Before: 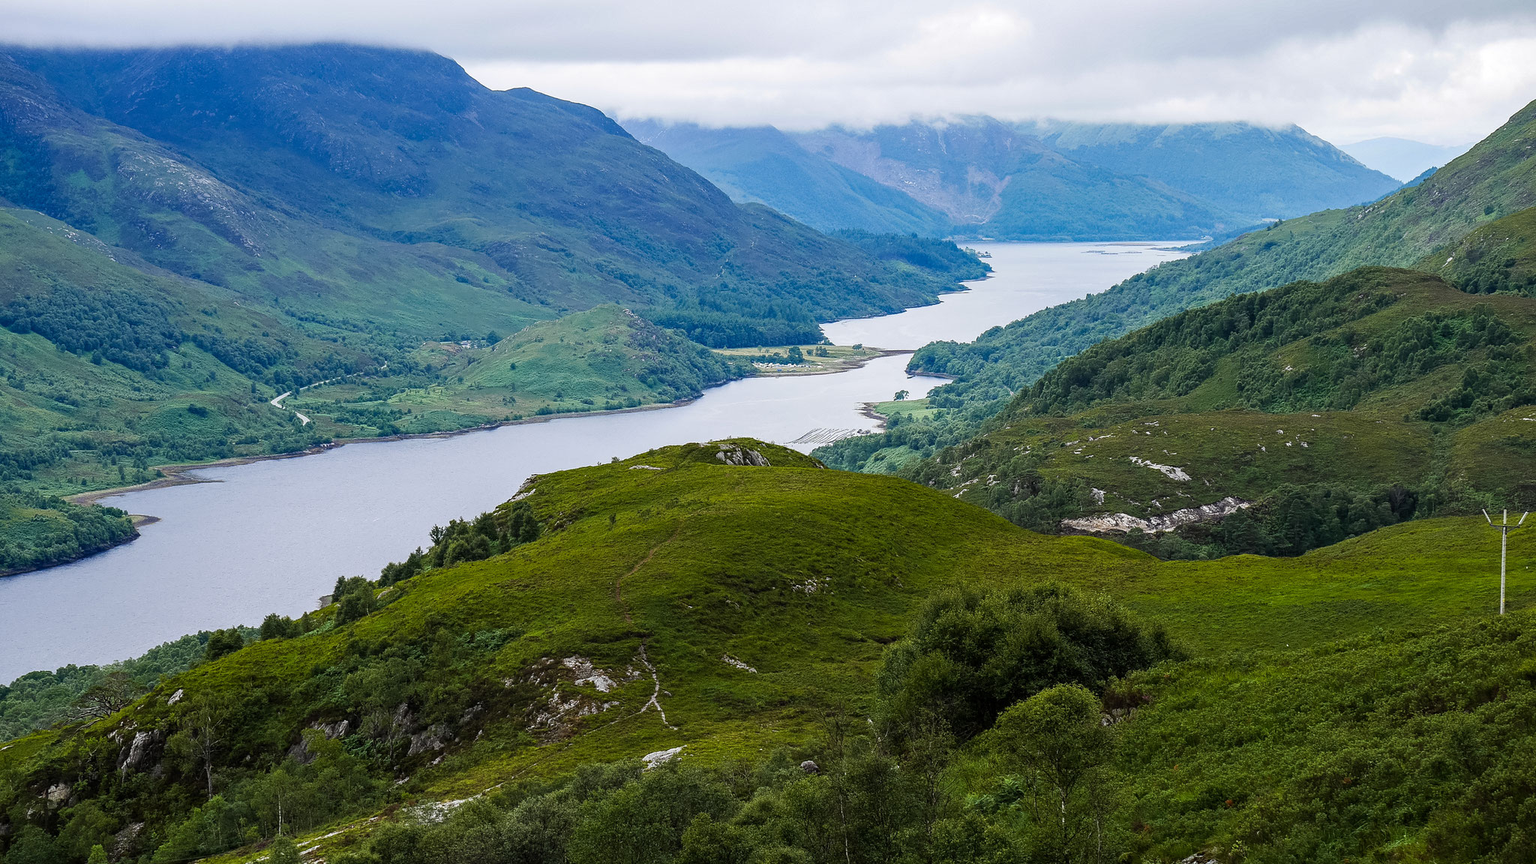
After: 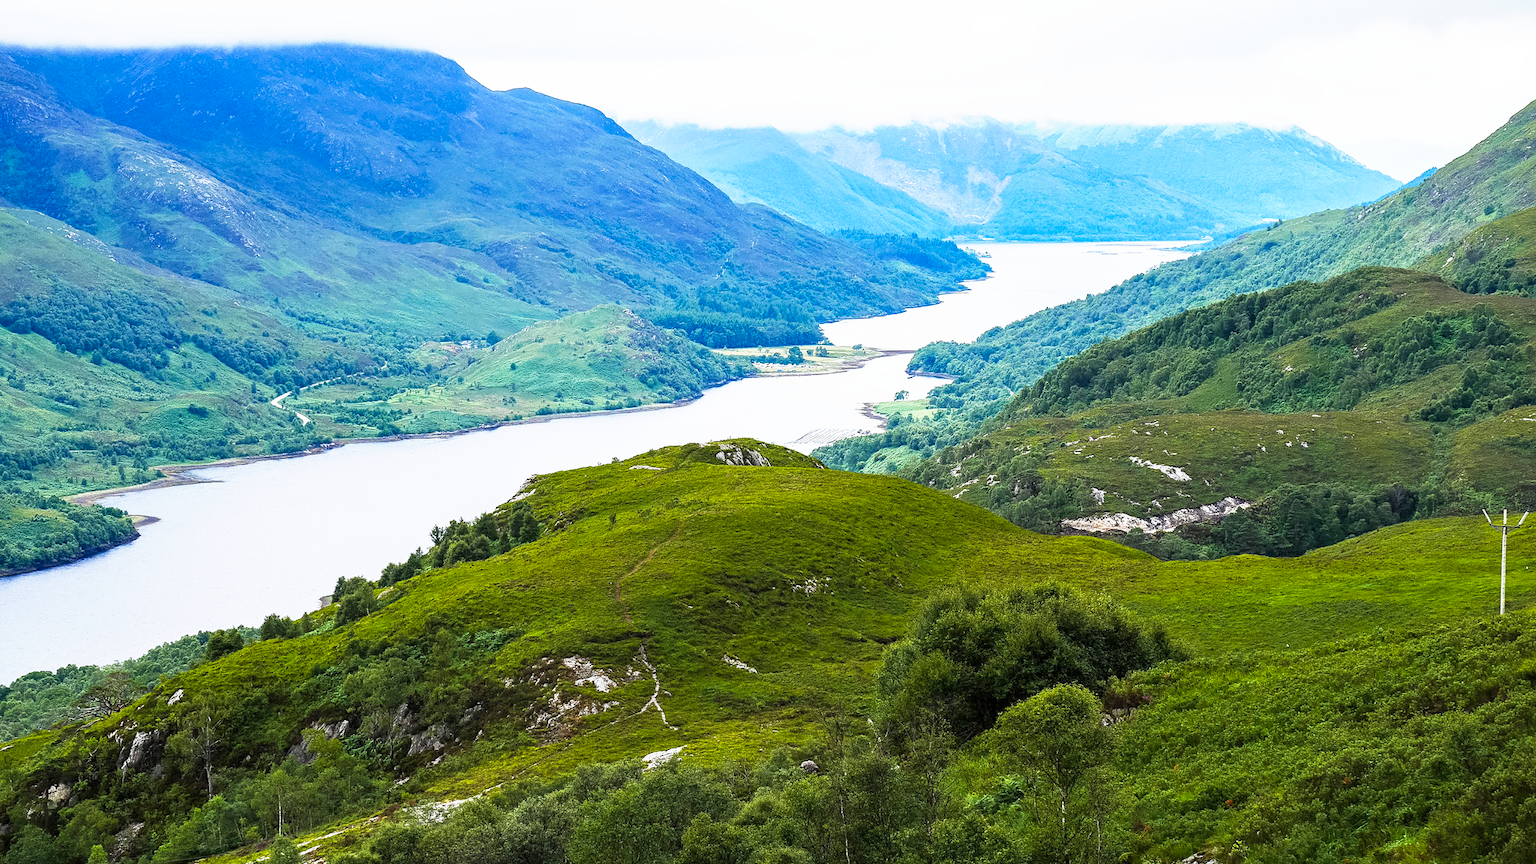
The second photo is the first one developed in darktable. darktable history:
base curve: curves: ch0 [(0, 0) (0.495, 0.917) (1, 1)], preserve colors none
color balance rgb: shadows lift › chroma 1.012%, shadows lift › hue 240.95°, perceptual saturation grading › global saturation -0.289%, global vibrance 20%
